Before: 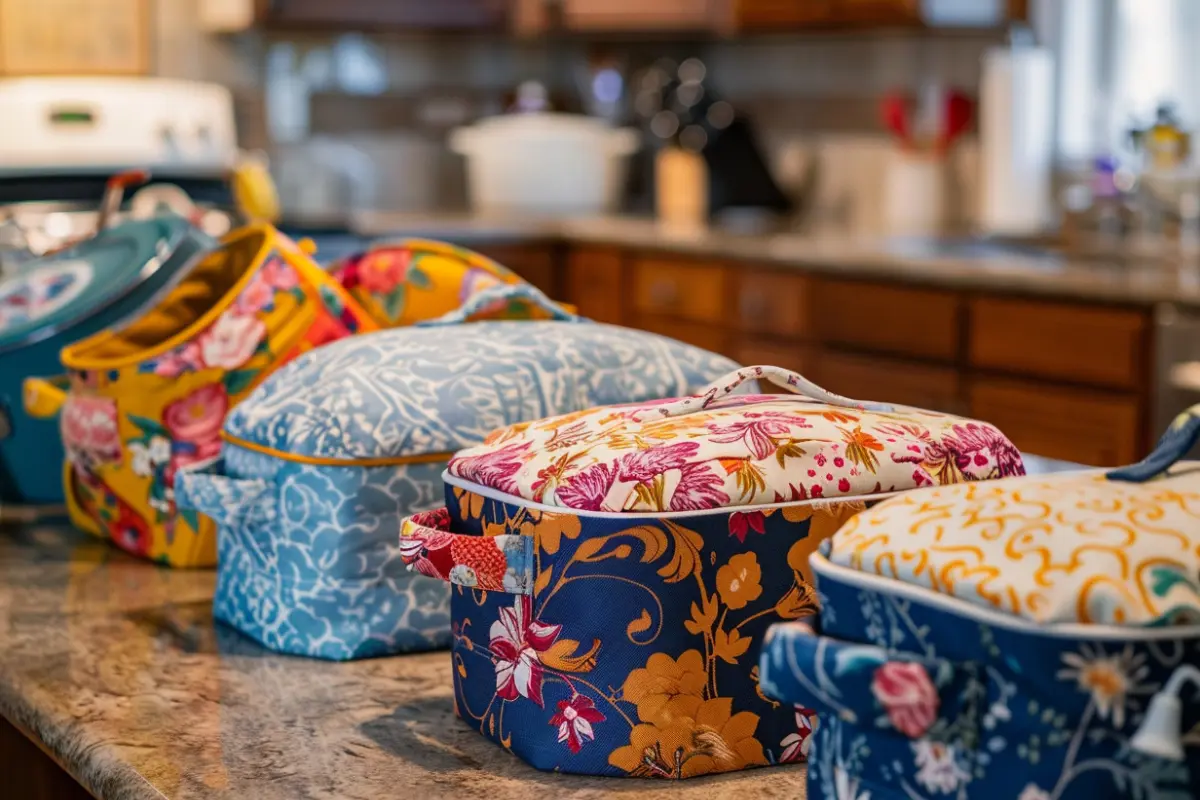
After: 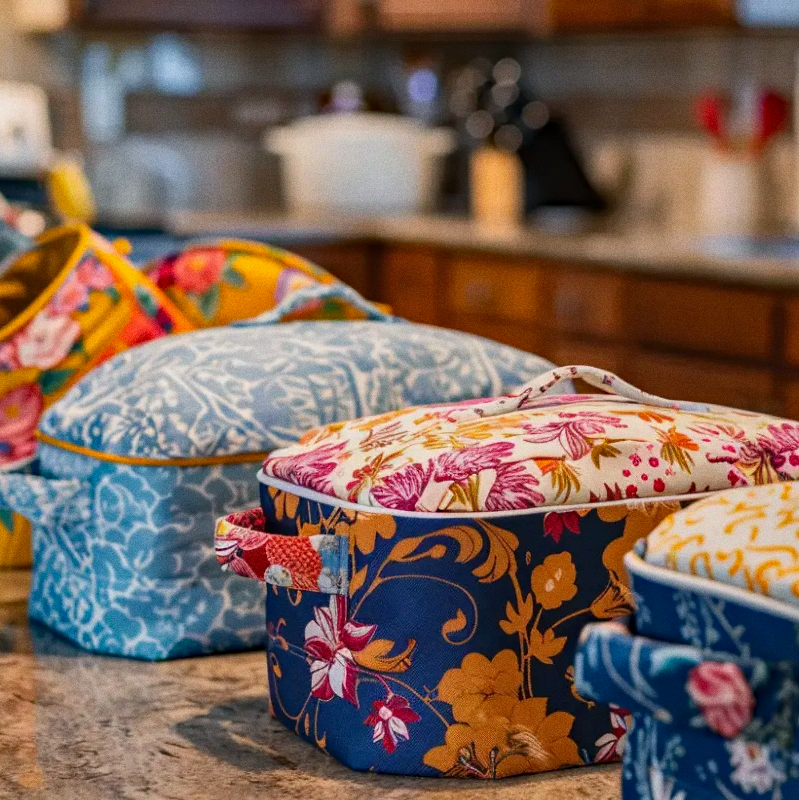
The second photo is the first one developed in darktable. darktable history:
white balance: emerald 1
shadows and highlights: shadows 62.66, white point adjustment 0.37, highlights -34.44, compress 83.82%
grain: on, module defaults
crop: left 15.419%, right 17.914%
haze removal: compatibility mode true, adaptive false
tone equalizer: -8 EV -0.002 EV, -7 EV 0.005 EV, -6 EV -0.009 EV, -5 EV 0.011 EV, -4 EV -0.012 EV, -3 EV 0.007 EV, -2 EV -0.062 EV, -1 EV -0.293 EV, +0 EV -0.582 EV, smoothing diameter 2%, edges refinement/feathering 20, mask exposure compensation -1.57 EV, filter diffusion 5
